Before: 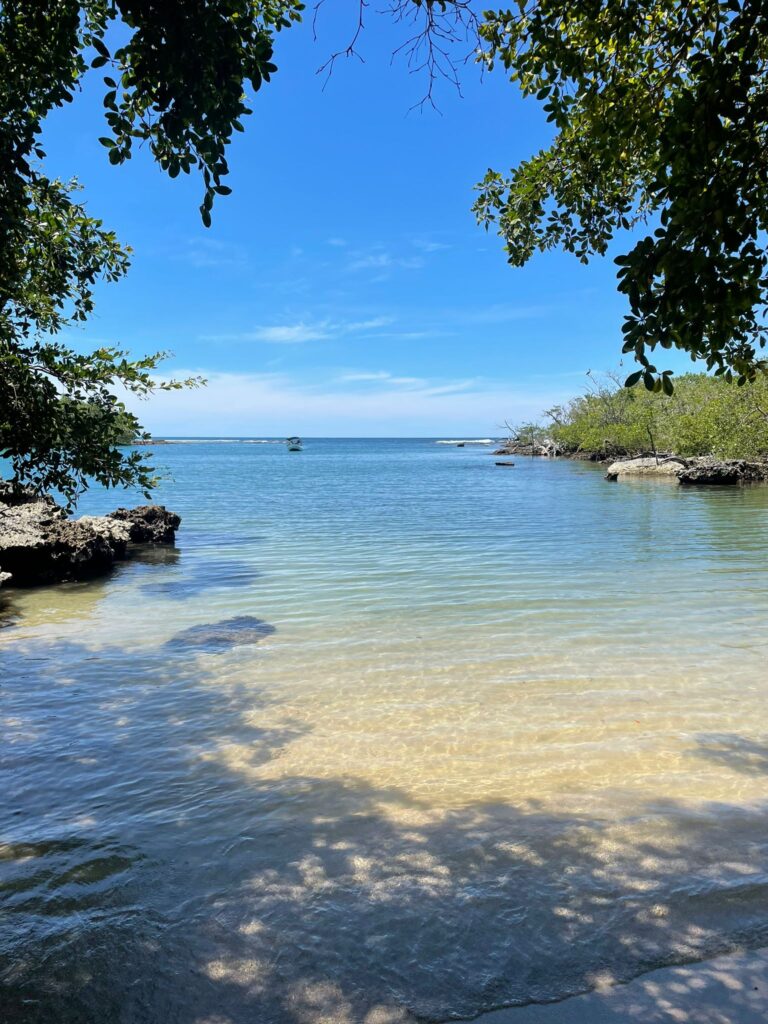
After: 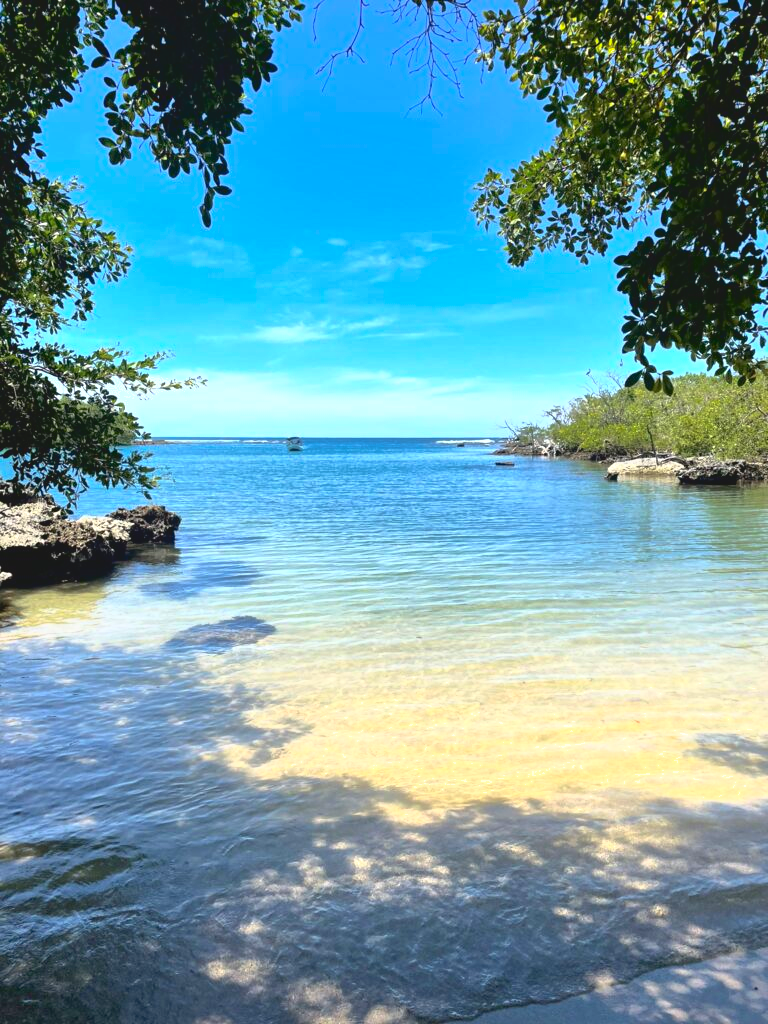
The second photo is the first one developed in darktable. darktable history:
exposure: black level correction -0.002, exposure 0.541 EV, compensate exposure bias true, compensate highlight preservation false
contrast brightness saturation: contrast -0.093, brightness 0.043, saturation 0.083
tone curve: curves: ch0 [(0, 0) (0.003, 0.023) (0.011, 0.024) (0.025, 0.028) (0.044, 0.035) (0.069, 0.043) (0.1, 0.052) (0.136, 0.063) (0.177, 0.094) (0.224, 0.145) (0.277, 0.209) (0.335, 0.281) (0.399, 0.364) (0.468, 0.453) (0.543, 0.553) (0.623, 0.66) (0.709, 0.767) (0.801, 0.88) (0.898, 0.968) (1, 1)], color space Lab, independent channels, preserve colors none
shadows and highlights: on, module defaults
